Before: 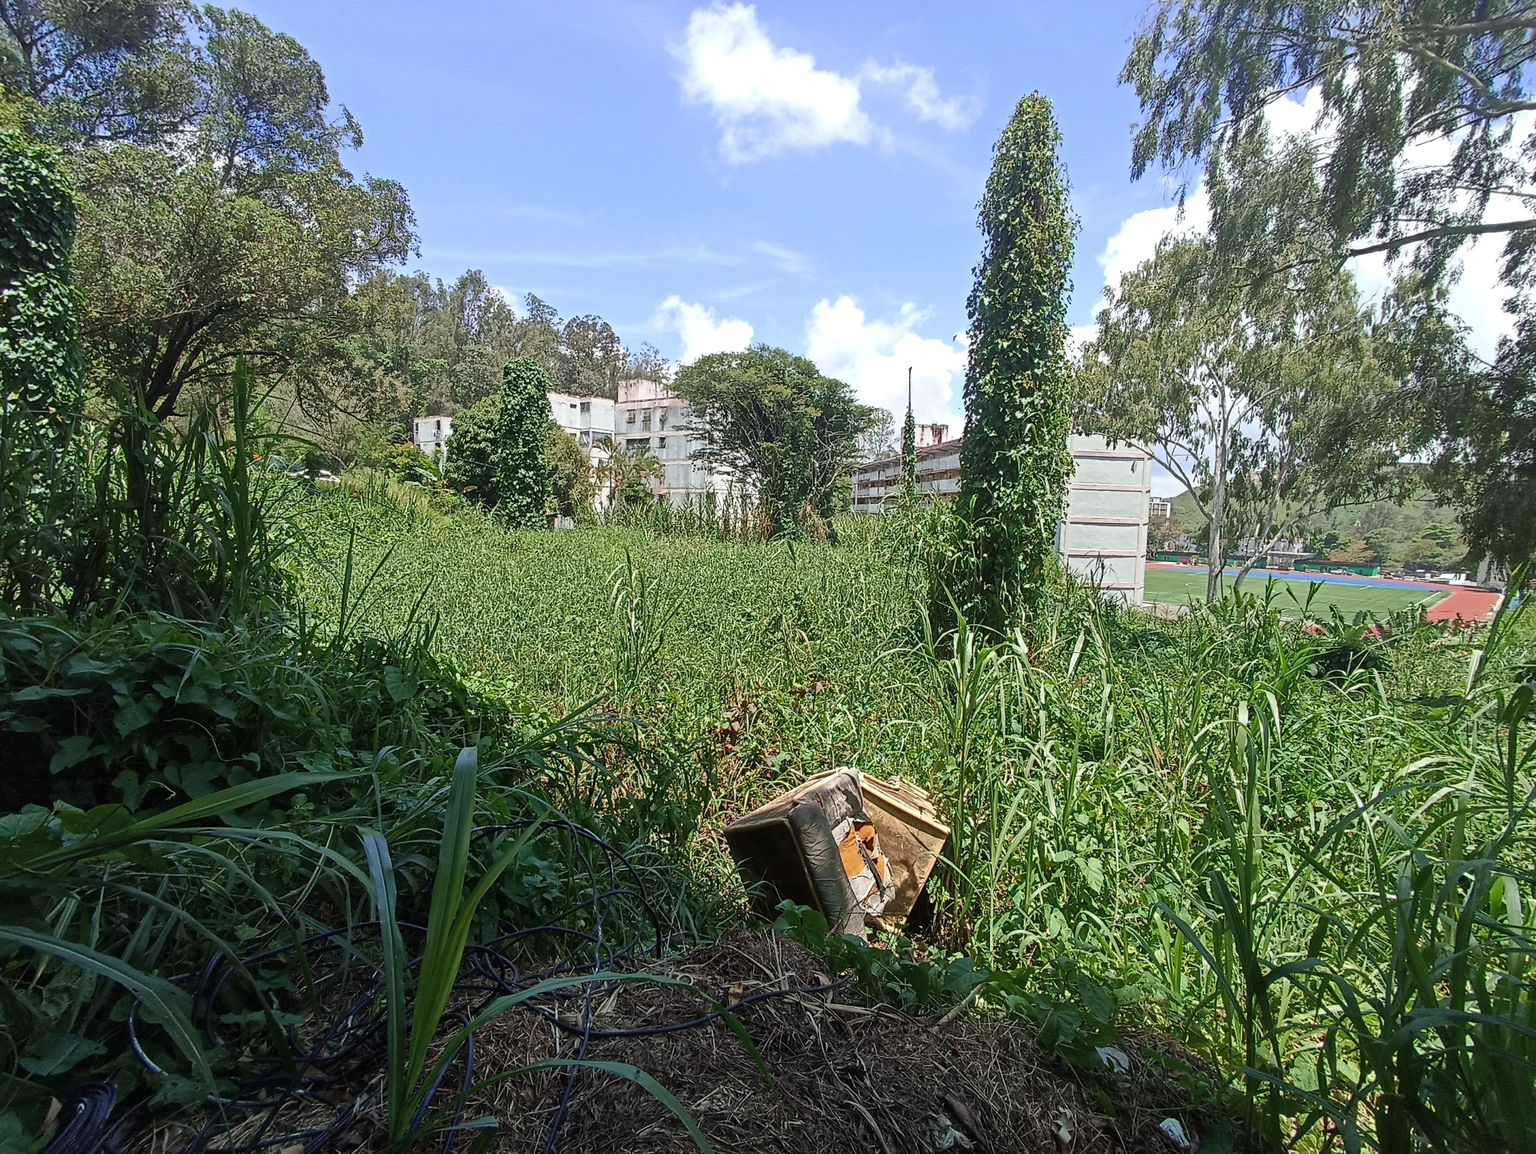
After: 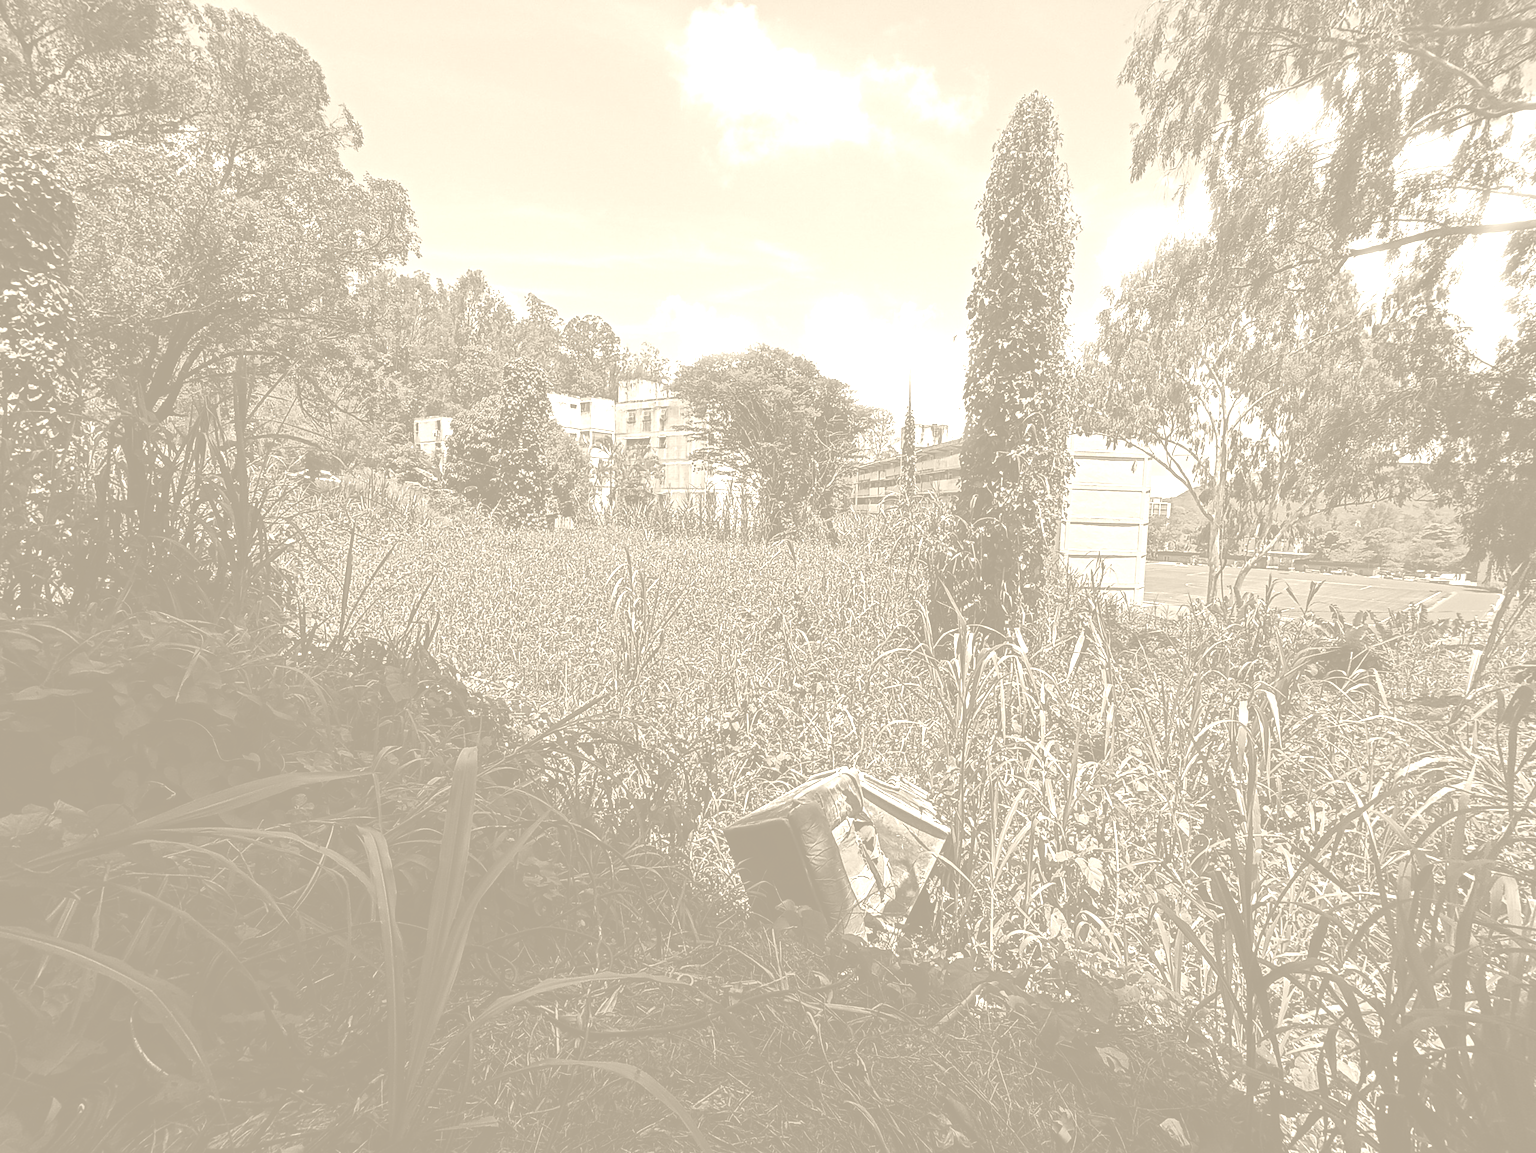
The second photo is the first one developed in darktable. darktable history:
contrast brightness saturation: brightness -0.52
colorize: hue 36°, saturation 71%, lightness 80.79%
bloom: size 3%, threshold 100%, strength 0%
